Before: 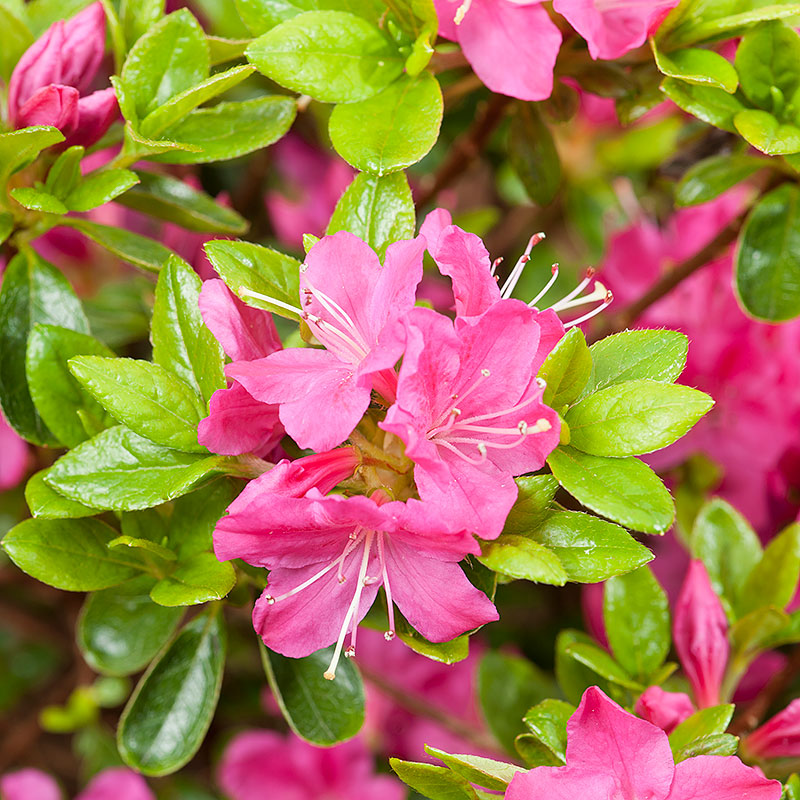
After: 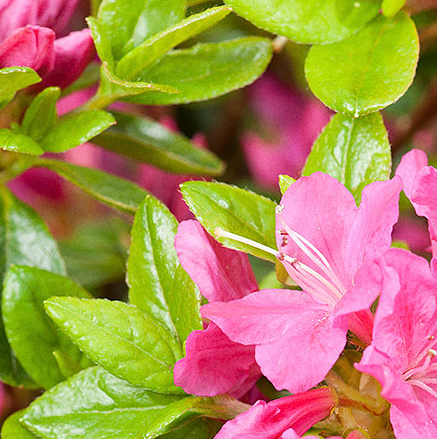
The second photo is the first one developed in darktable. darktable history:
crop and rotate: left 3.047%, top 7.509%, right 42.236%, bottom 37.598%
grain: coarseness 0.09 ISO, strength 16.61%
